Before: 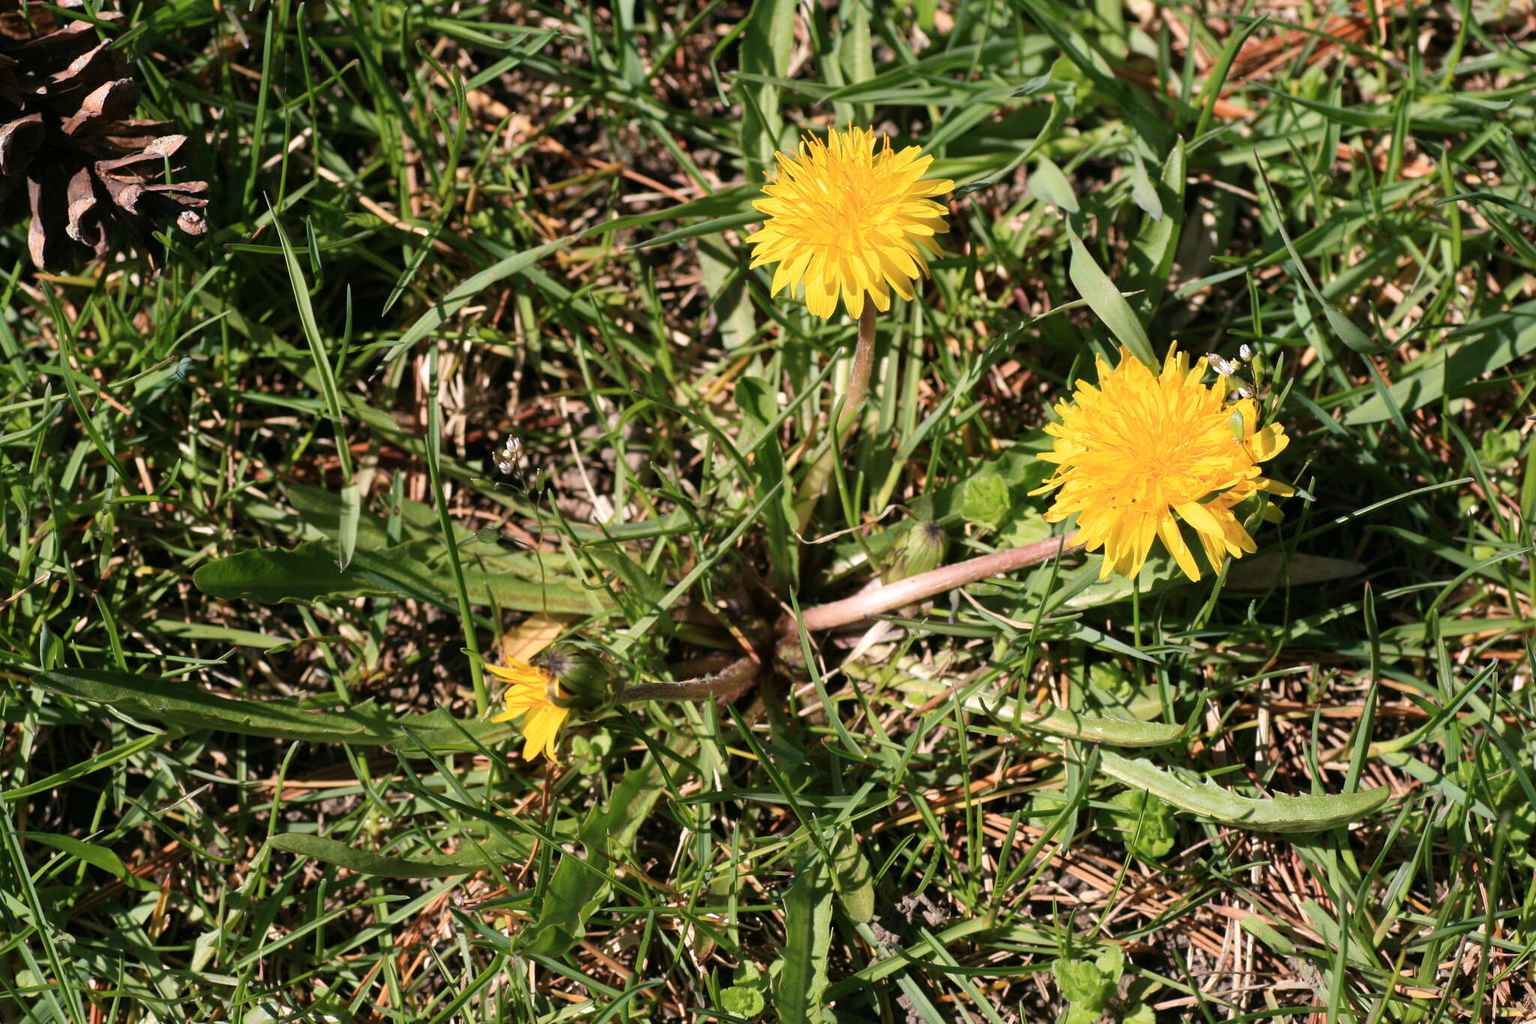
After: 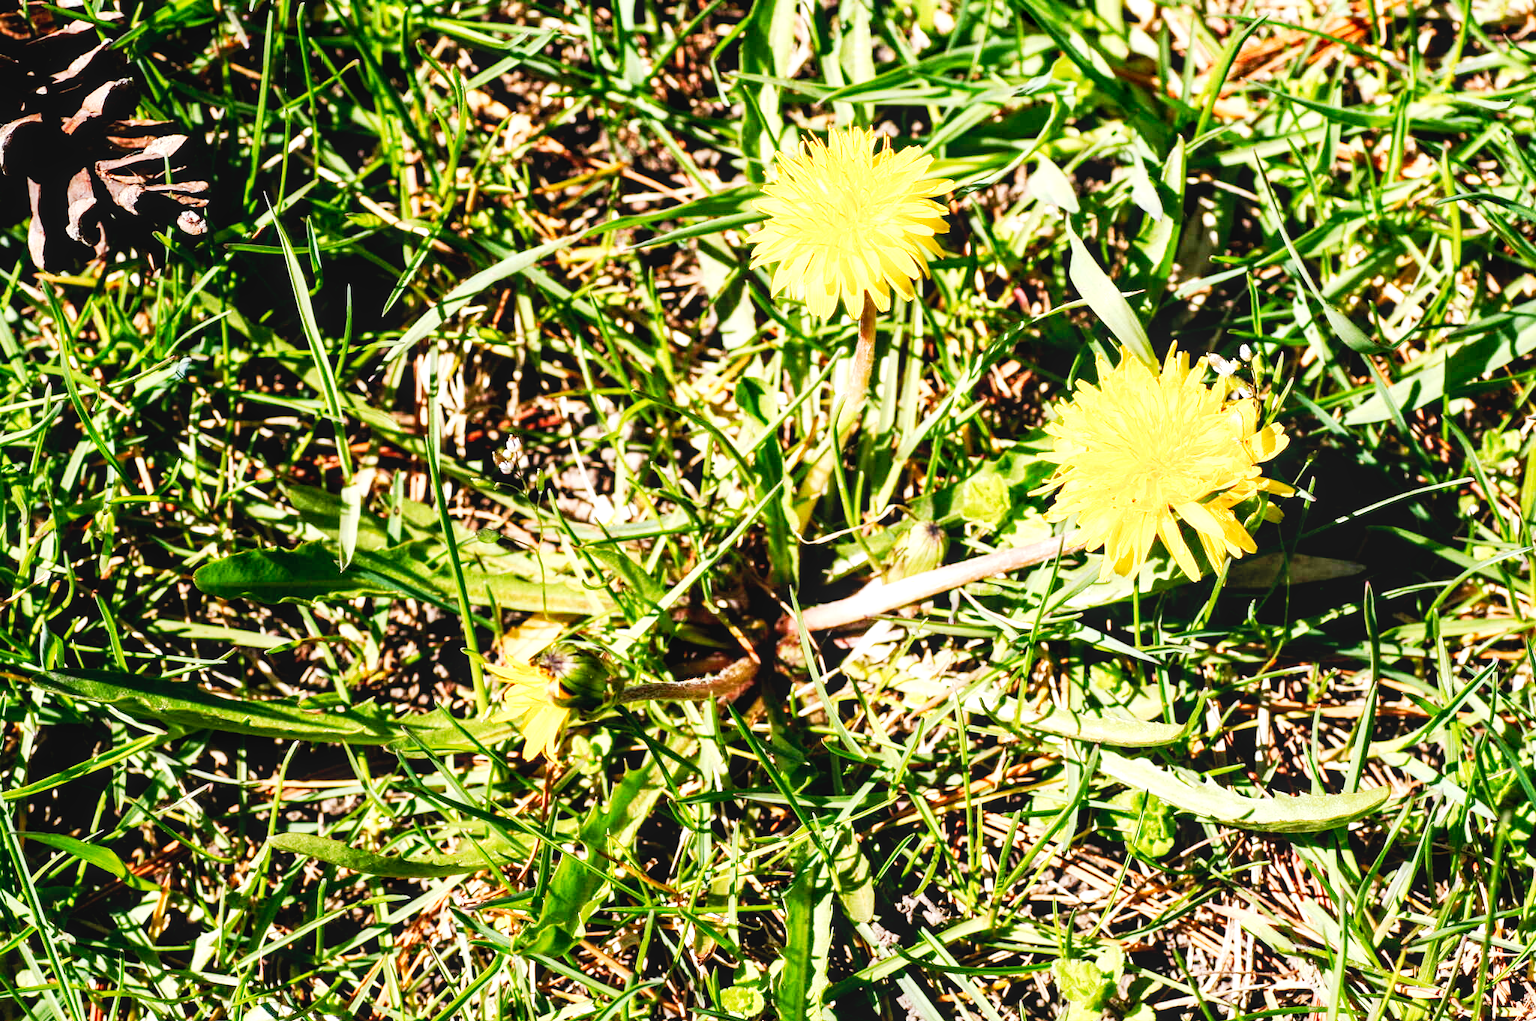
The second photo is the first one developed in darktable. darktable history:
exposure: black level correction 0.009, exposure 1.417 EV, compensate exposure bias true, compensate highlight preservation false
local contrast: on, module defaults
tone curve: curves: ch0 [(0, 0.023) (0.132, 0.075) (0.251, 0.186) (0.463, 0.461) (0.662, 0.757) (0.854, 0.909) (1, 0.973)]; ch1 [(0, 0) (0.447, 0.411) (0.483, 0.469) (0.498, 0.496) (0.518, 0.514) (0.561, 0.579) (0.604, 0.645) (0.669, 0.73) (0.819, 0.93) (1, 1)]; ch2 [(0, 0) (0.307, 0.315) (0.425, 0.438) (0.483, 0.477) (0.503, 0.503) (0.526, 0.534) (0.567, 0.569) (0.617, 0.674) (0.703, 0.797) (0.985, 0.966)], preserve colors none
crop: top 0.032%, bottom 0.17%
